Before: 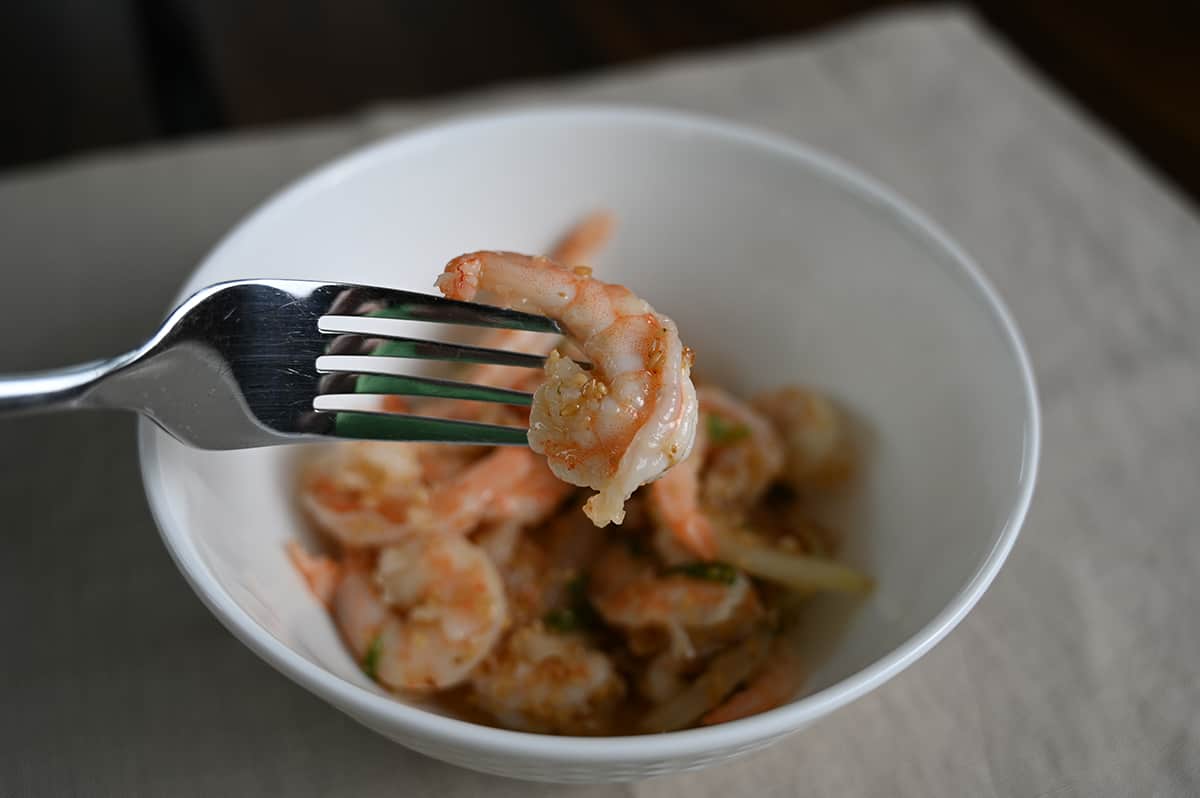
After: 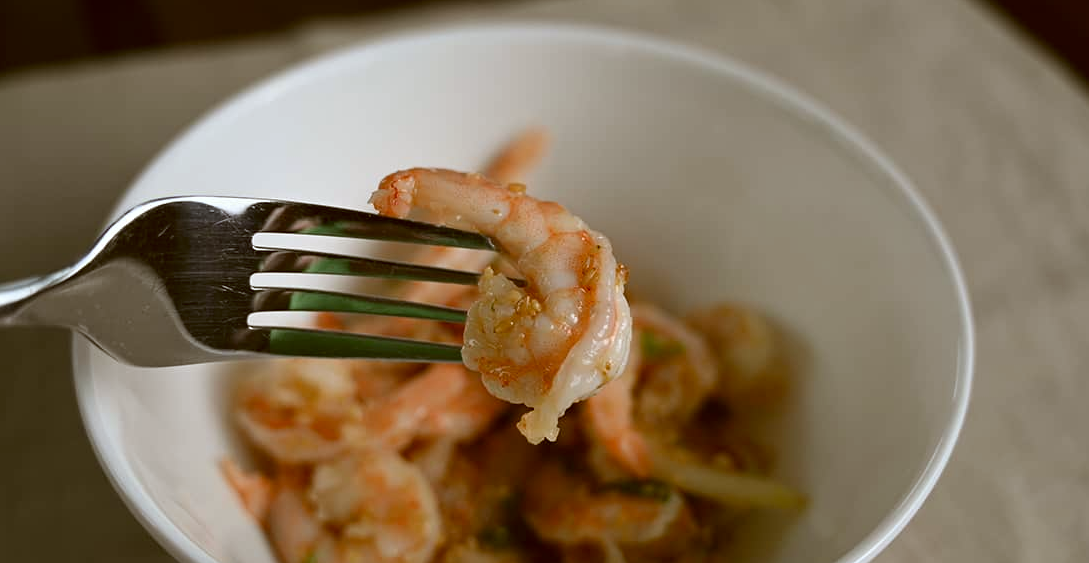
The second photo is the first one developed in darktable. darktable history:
crop: left 5.521%, top 10.414%, right 3.695%, bottom 18.989%
color correction: highlights a* -0.549, highlights b* 0.175, shadows a* 4.54, shadows b* 20.18
